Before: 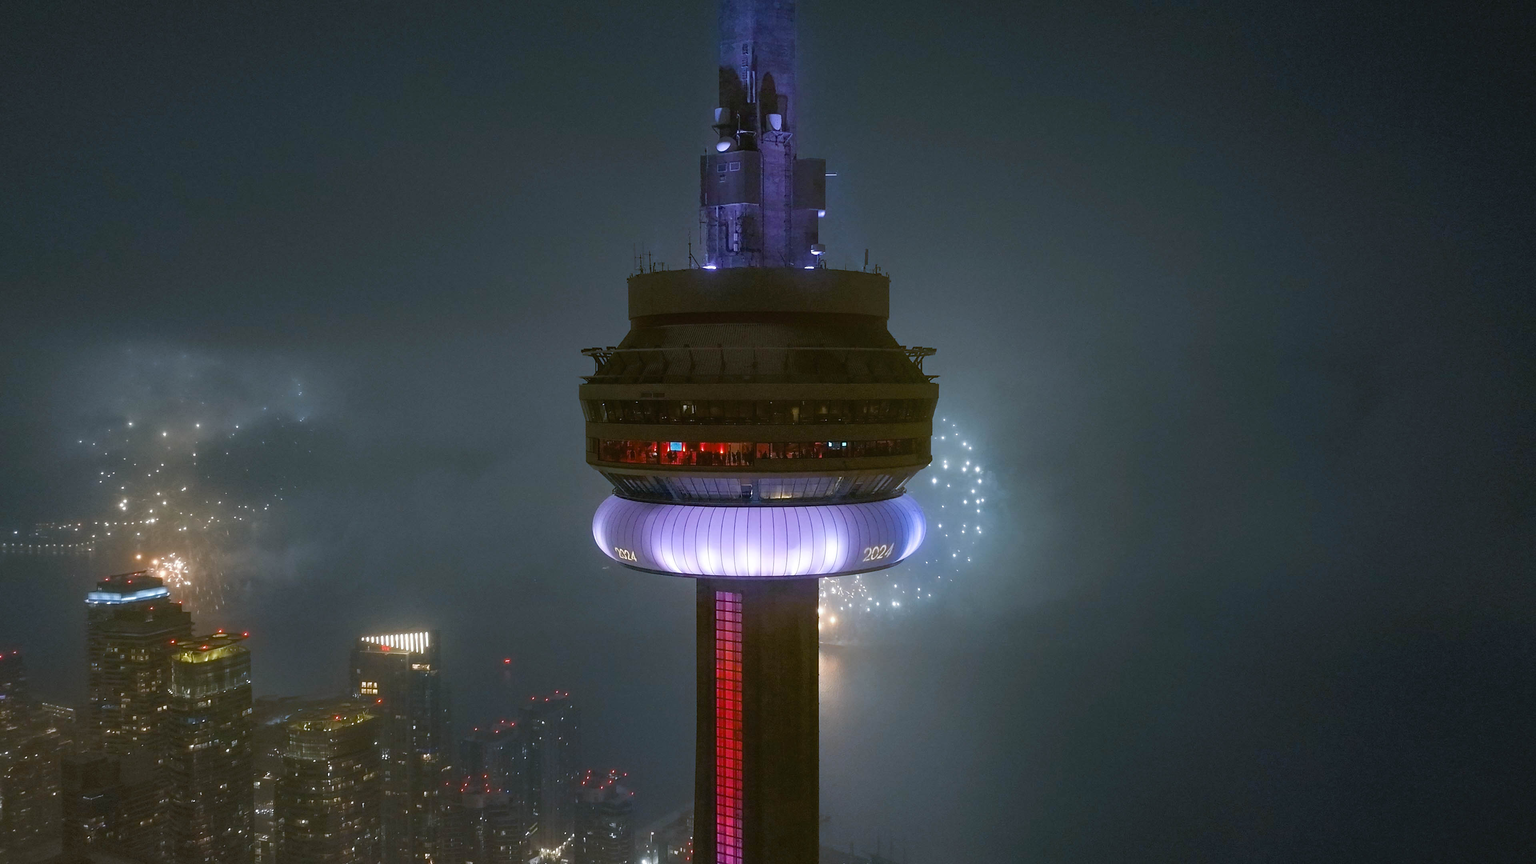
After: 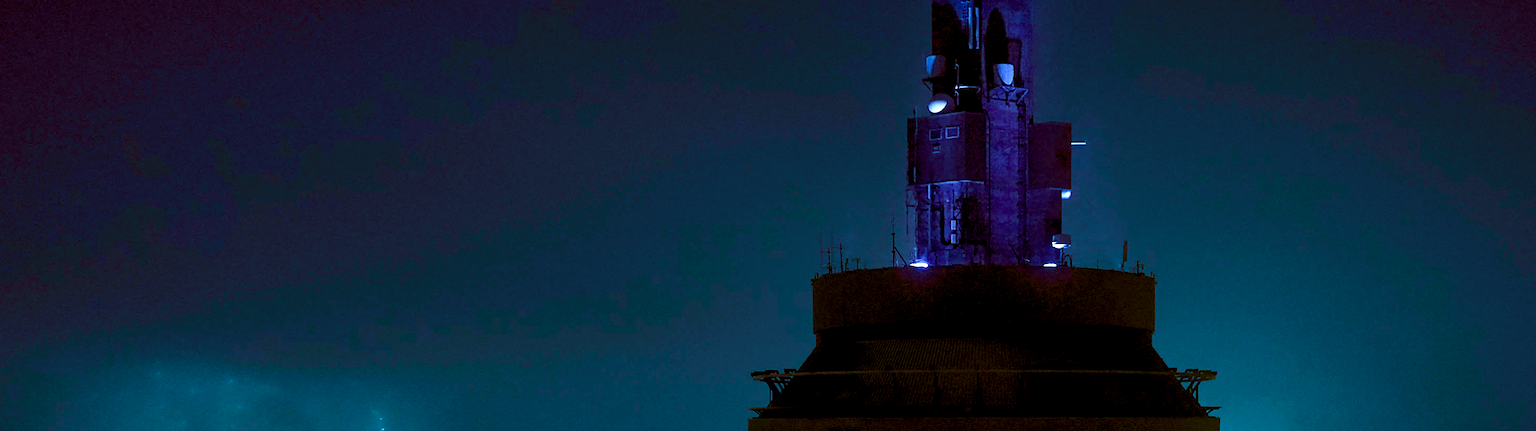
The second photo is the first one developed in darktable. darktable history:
rotate and perspective: automatic cropping off
crop: left 0.579%, top 7.627%, right 23.167%, bottom 54.275%
exposure: black level correction 0.012, compensate highlight preservation false
velvia: strength 75%
color balance rgb: shadows lift › luminance -7.7%, shadows lift › chroma 2.13%, shadows lift › hue 200.79°, power › luminance -7.77%, power › chroma 2.27%, power › hue 220.69°, highlights gain › luminance 15.15%, highlights gain › chroma 4%, highlights gain › hue 209.35°, global offset › luminance -0.21%, global offset › chroma 0.27%, perceptual saturation grading › global saturation 24.42%, perceptual saturation grading › highlights -24.42%, perceptual saturation grading › mid-tones 24.42%, perceptual saturation grading › shadows 40%, perceptual brilliance grading › global brilliance -5%, perceptual brilliance grading › highlights 24.42%, perceptual brilliance grading › mid-tones 7%, perceptual brilliance grading › shadows -5%
color balance: output saturation 98.5%
